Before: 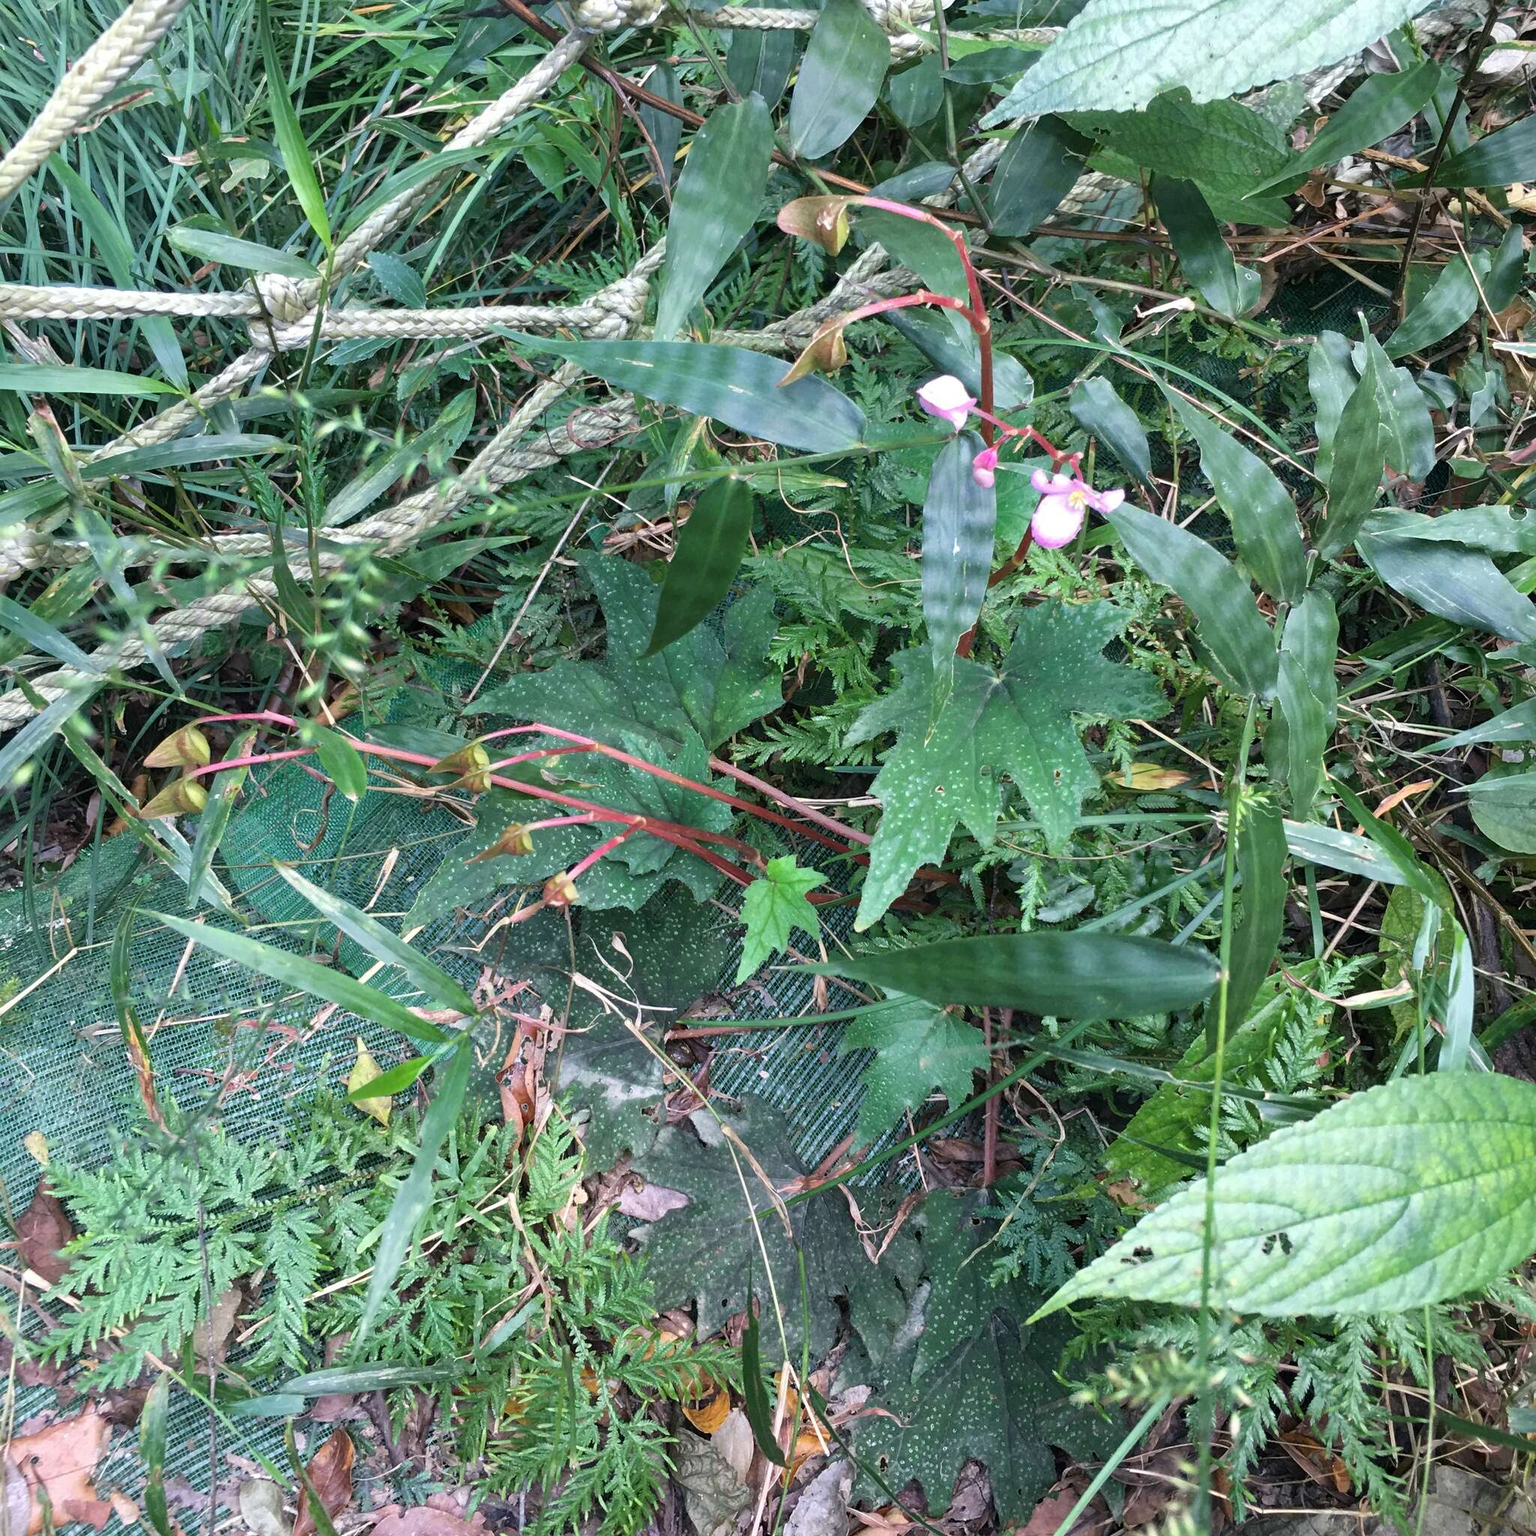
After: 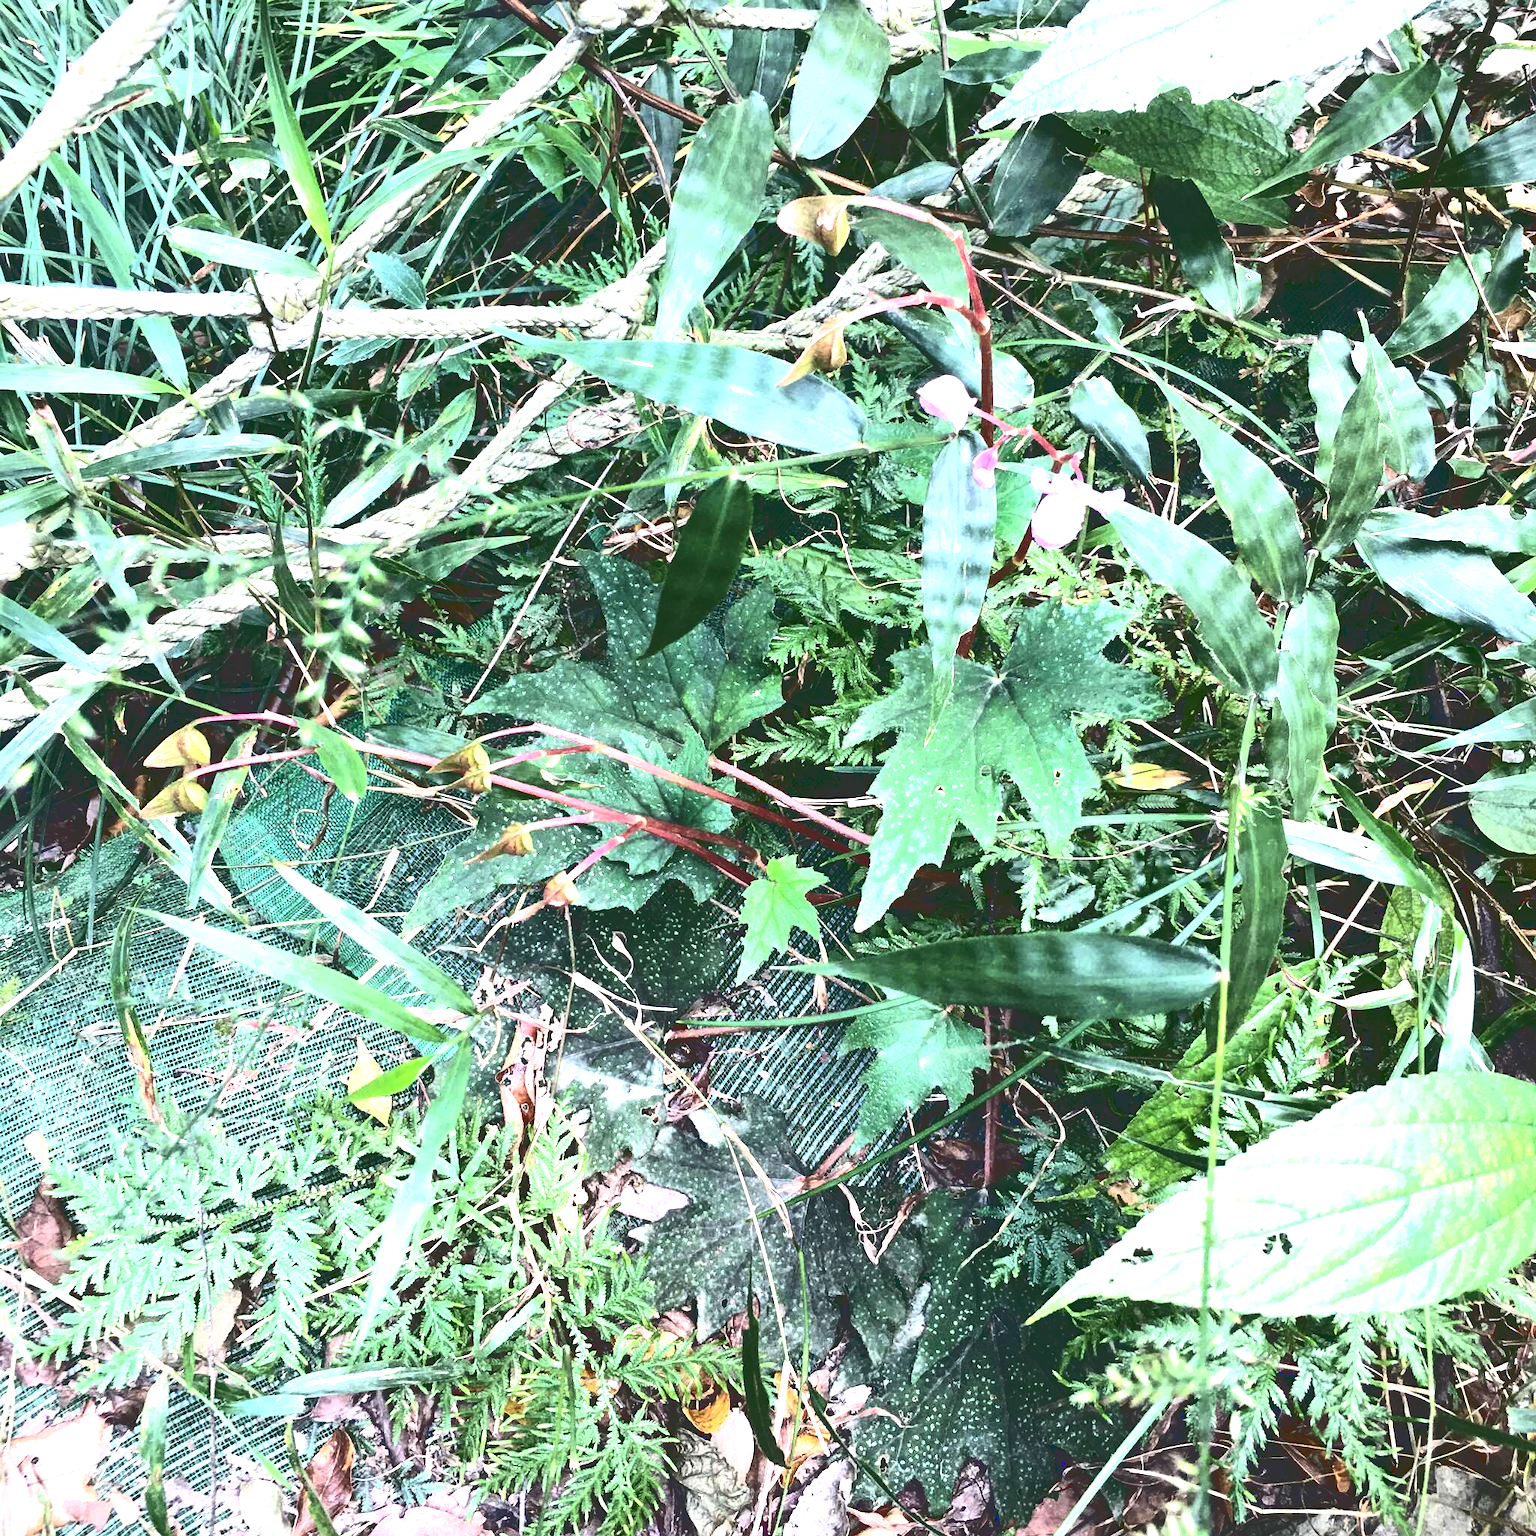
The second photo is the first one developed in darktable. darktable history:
tone curve: curves: ch0 [(0, 0.032) (0.181, 0.156) (0.751, 0.829) (1, 1)], color space Lab, independent channels, preserve colors none
base curve: curves: ch0 [(0, 0.036) (0.083, 0.04) (0.804, 1)]
exposure: exposure 1.092 EV, compensate highlight preservation false
